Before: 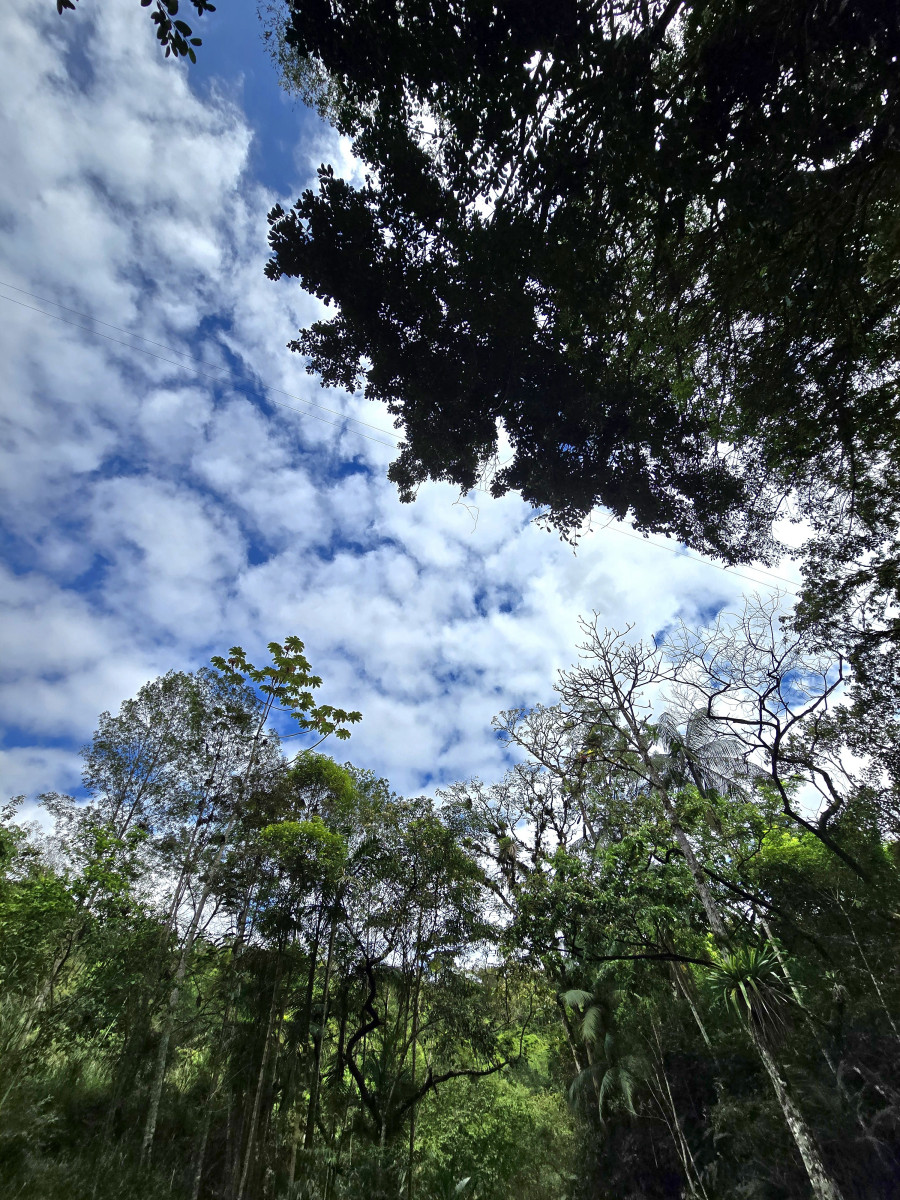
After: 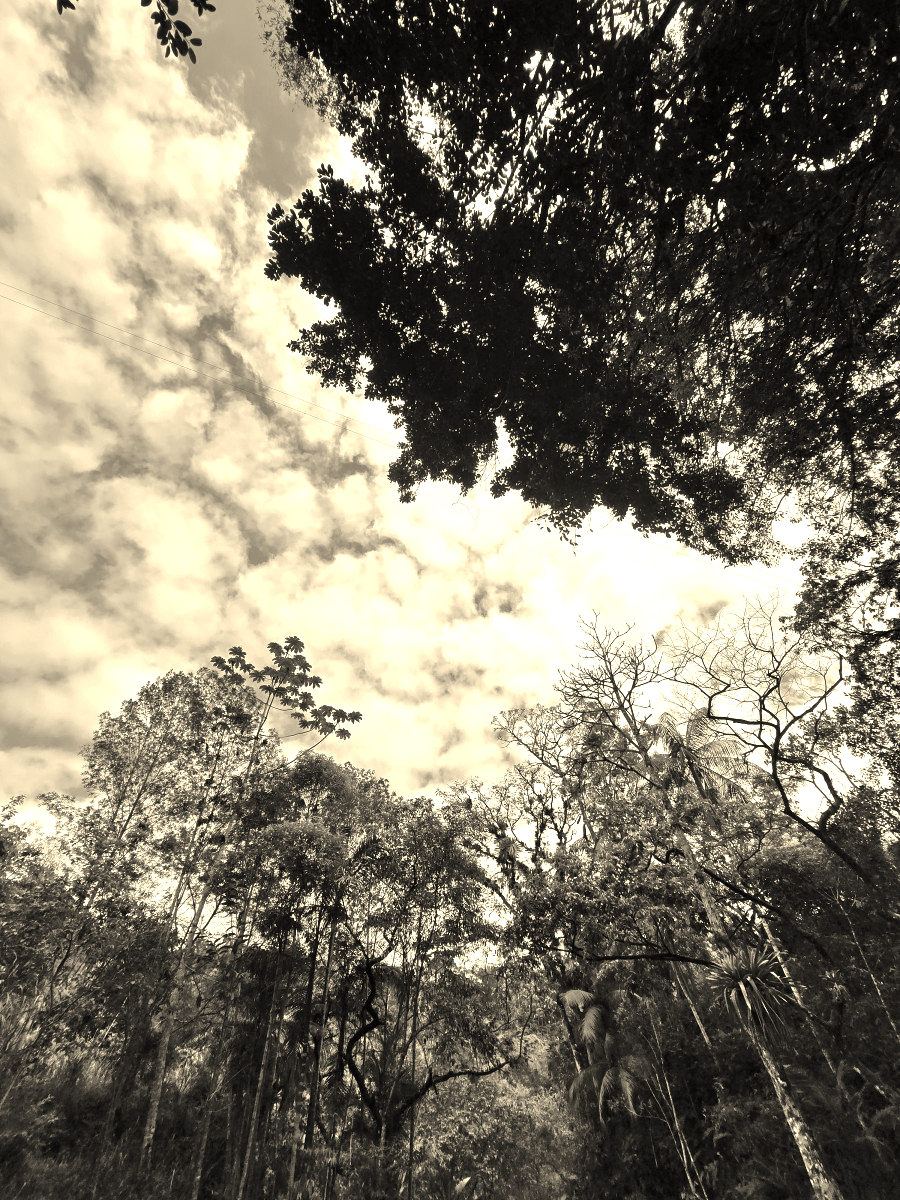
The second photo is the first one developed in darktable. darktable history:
color calibration: output gray [0.21, 0.42, 0.37, 0], illuminant Planckian (black body), x 0.368, y 0.36, temperature 4276.03 K
color correction: highlights a* 2.54, highlights b* 22.84
exposure: exposure 0.738 EV, compensate highlight preservation false
